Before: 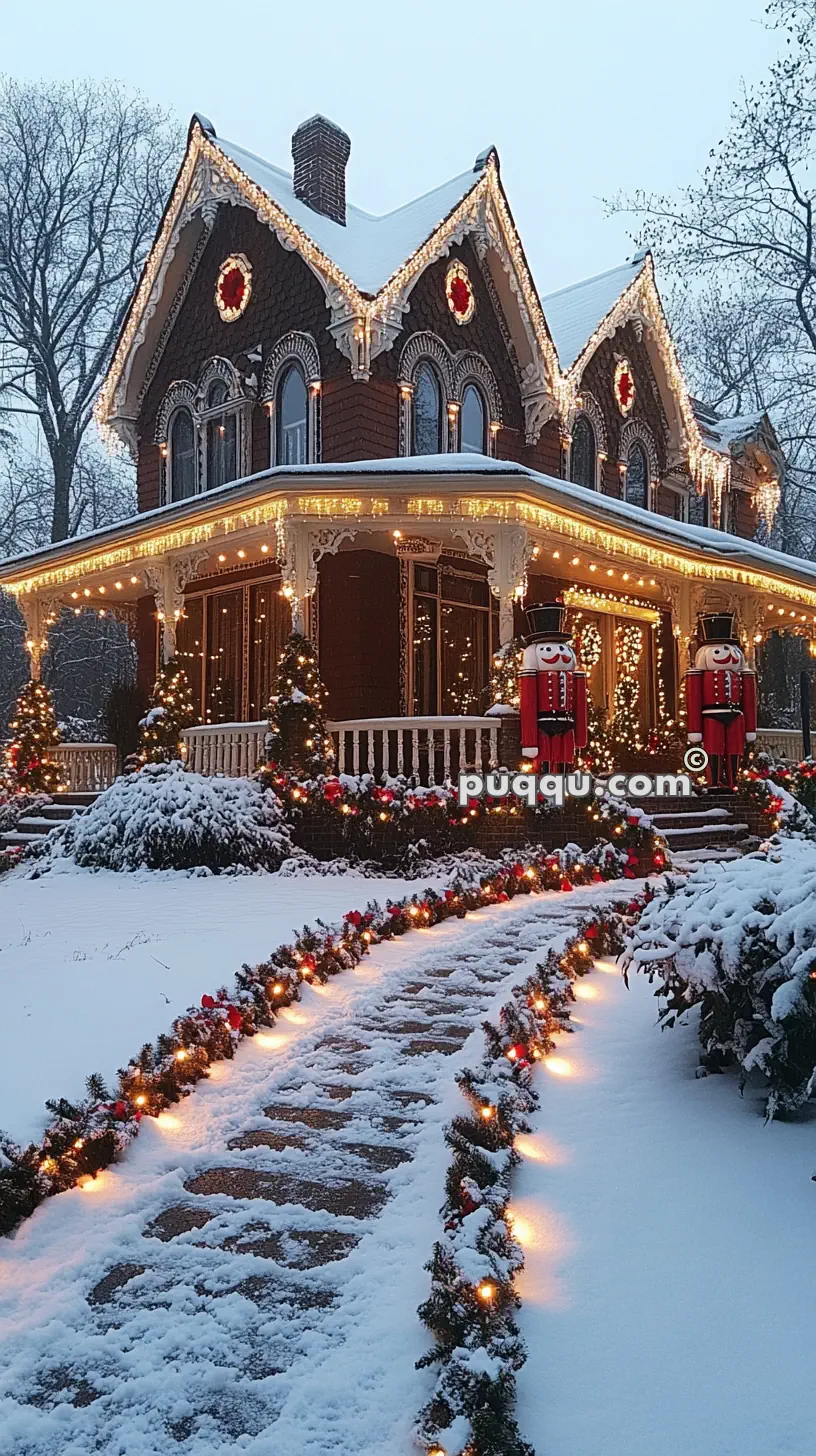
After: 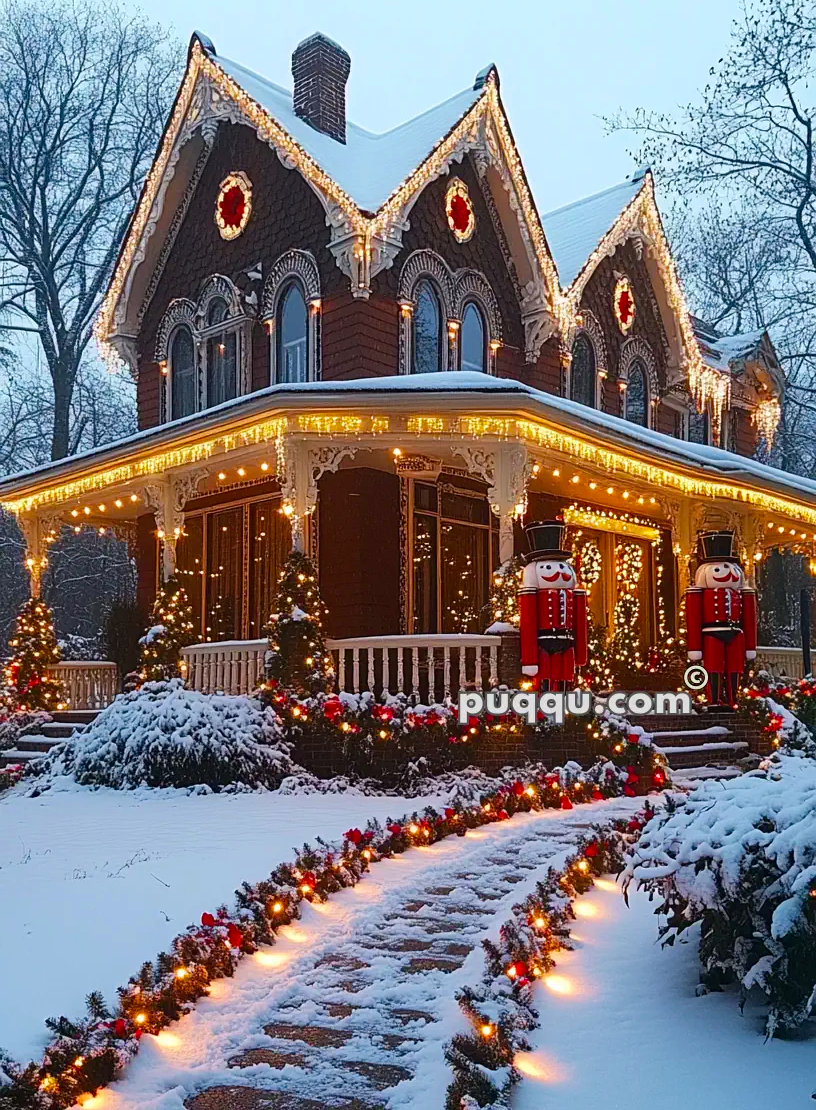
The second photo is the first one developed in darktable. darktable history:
crop: top 5.636%, bottom 18.088%
velvia: strength 31.44%, mid-tones bias 0.202
